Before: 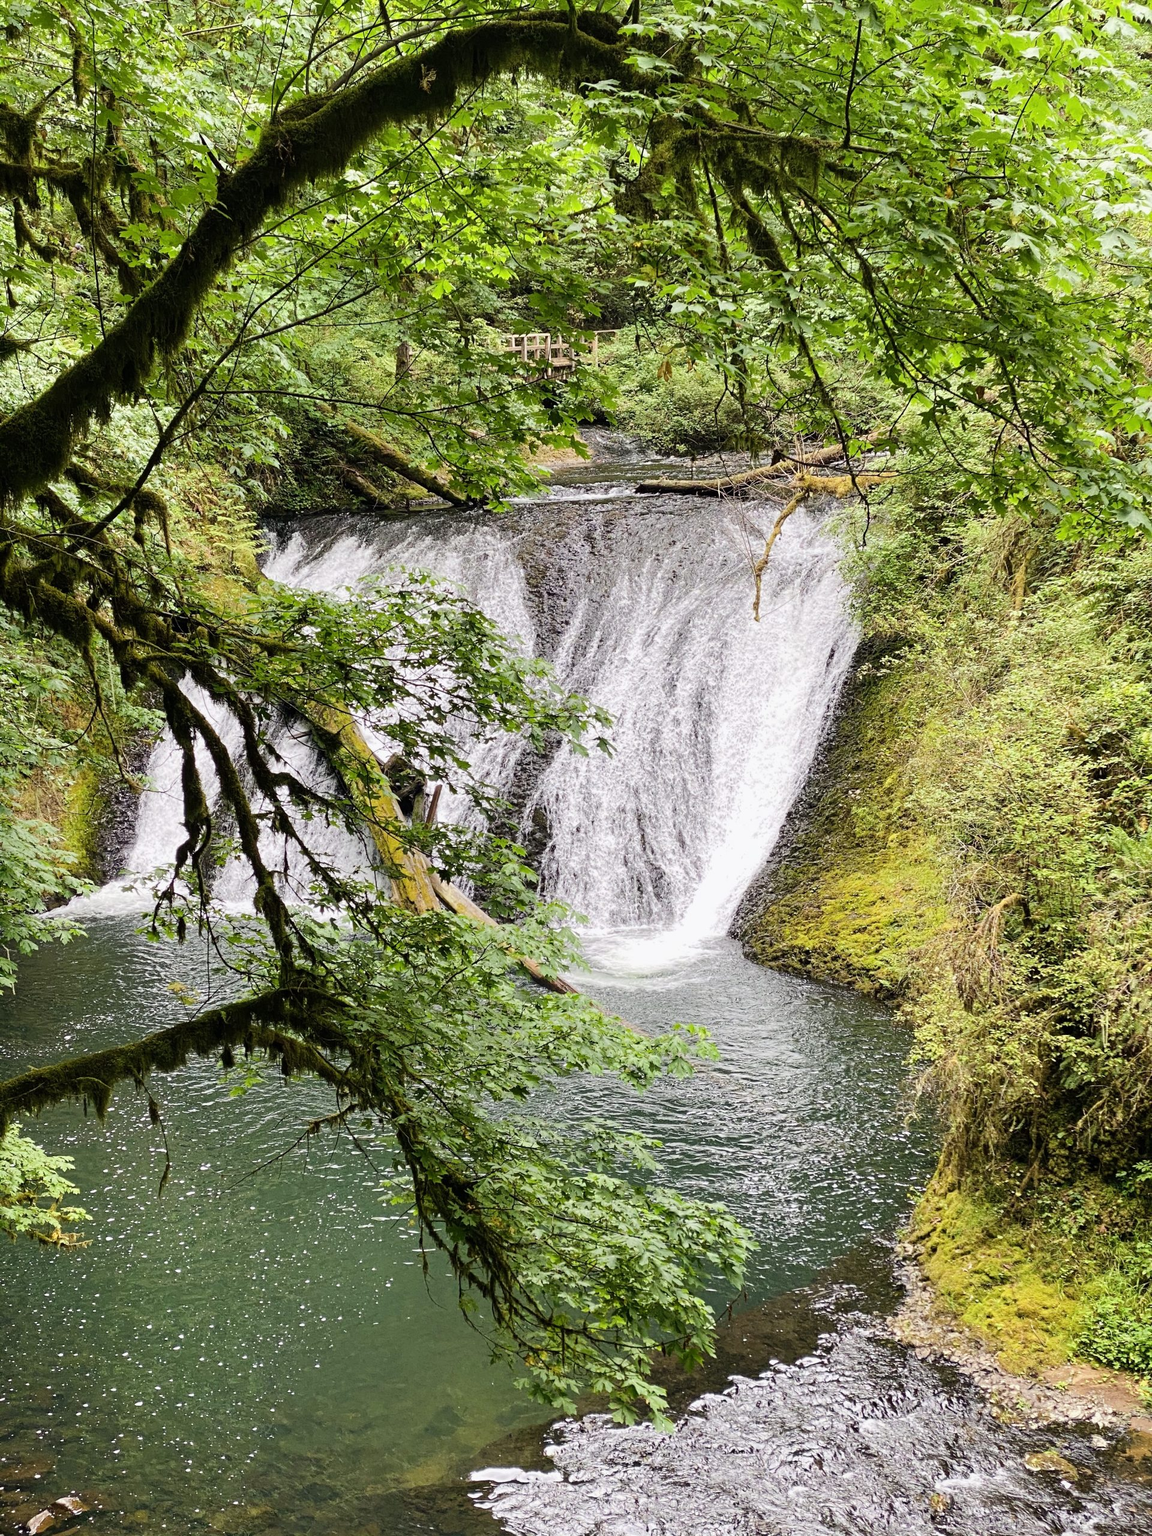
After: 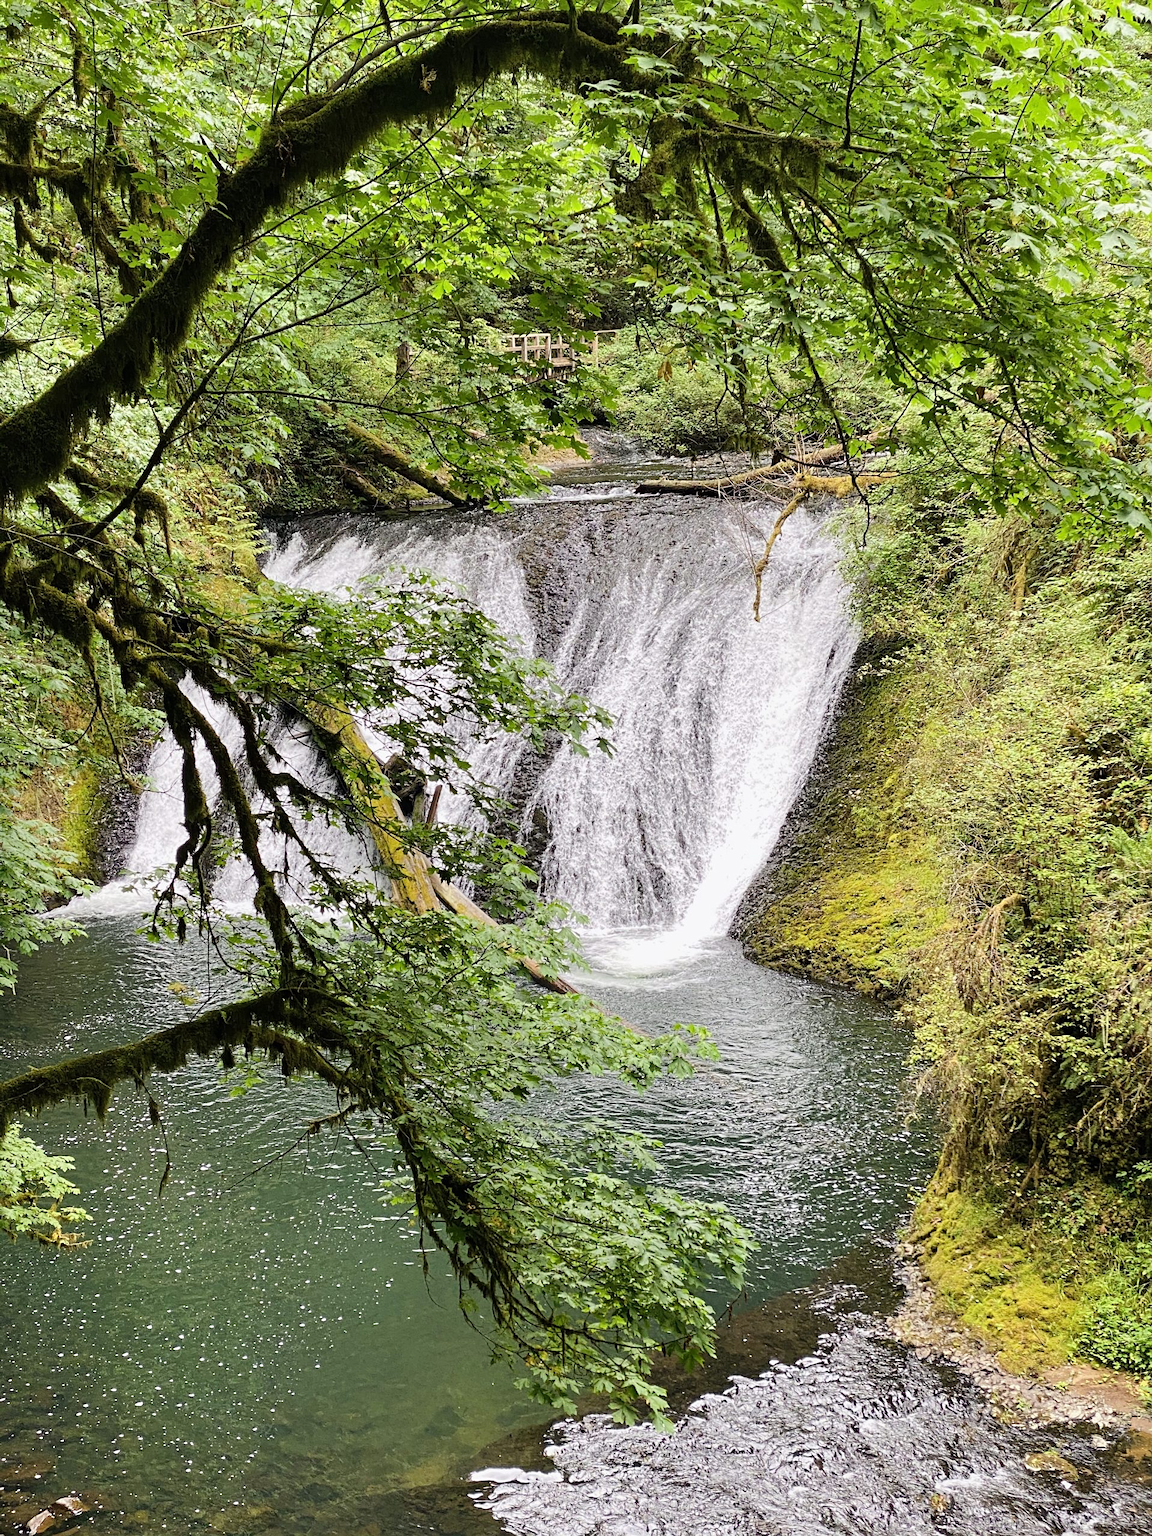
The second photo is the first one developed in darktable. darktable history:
sharpen: amount 0.2
shadows and highlights: shadows 37.27, highlights -28.18, soften with gaussian
